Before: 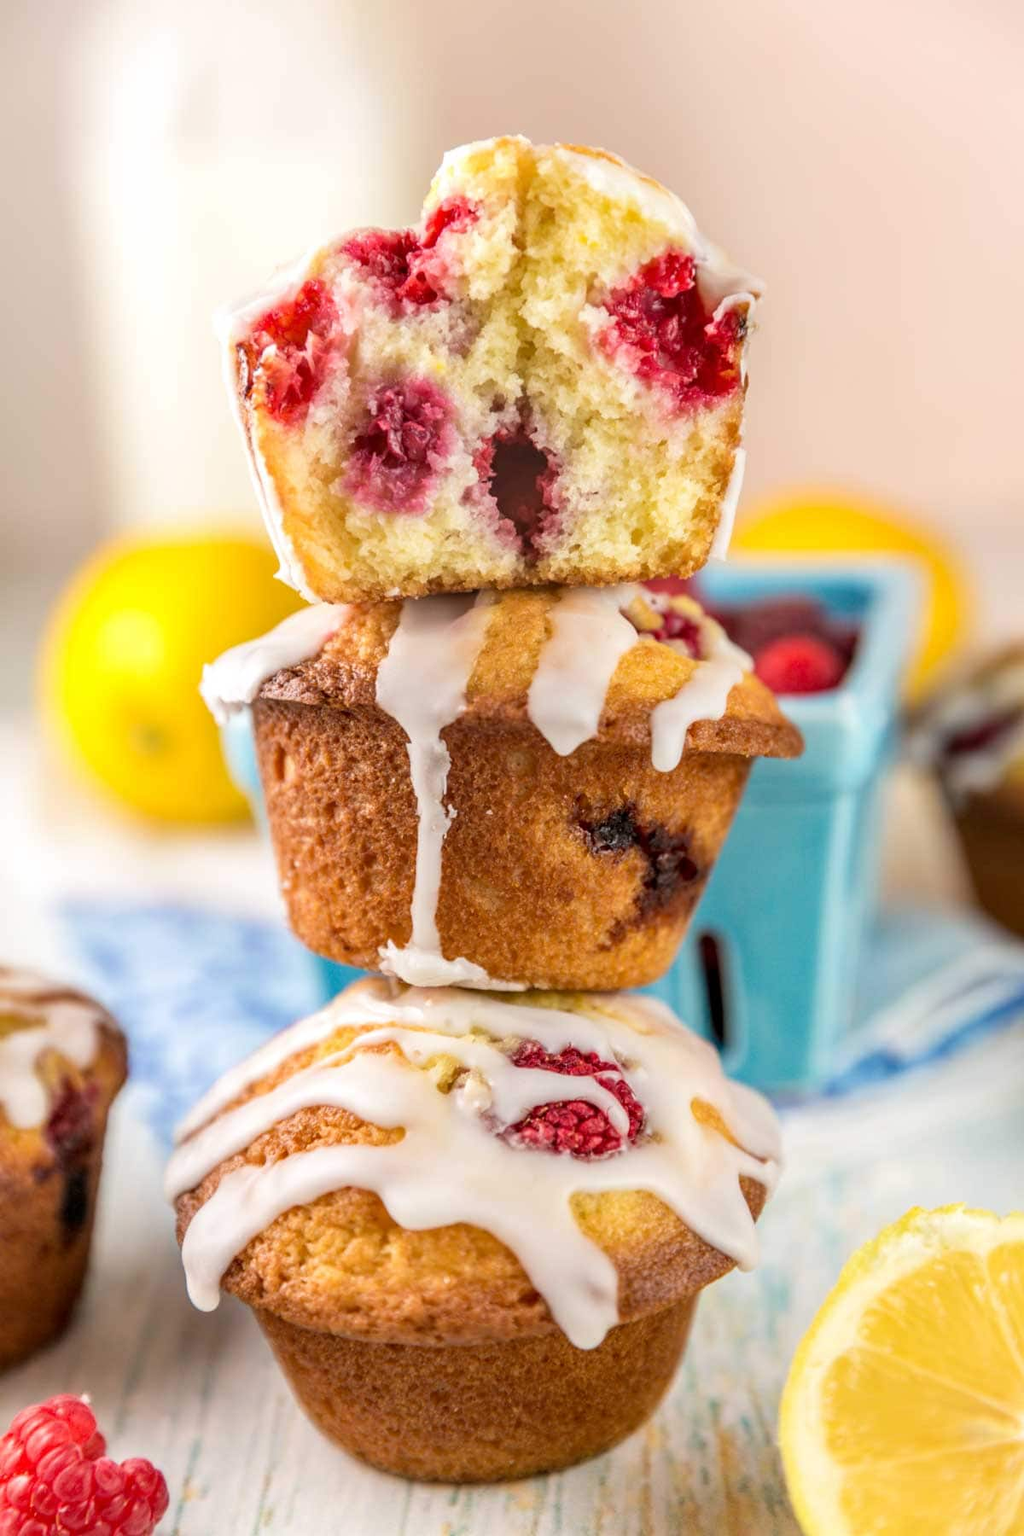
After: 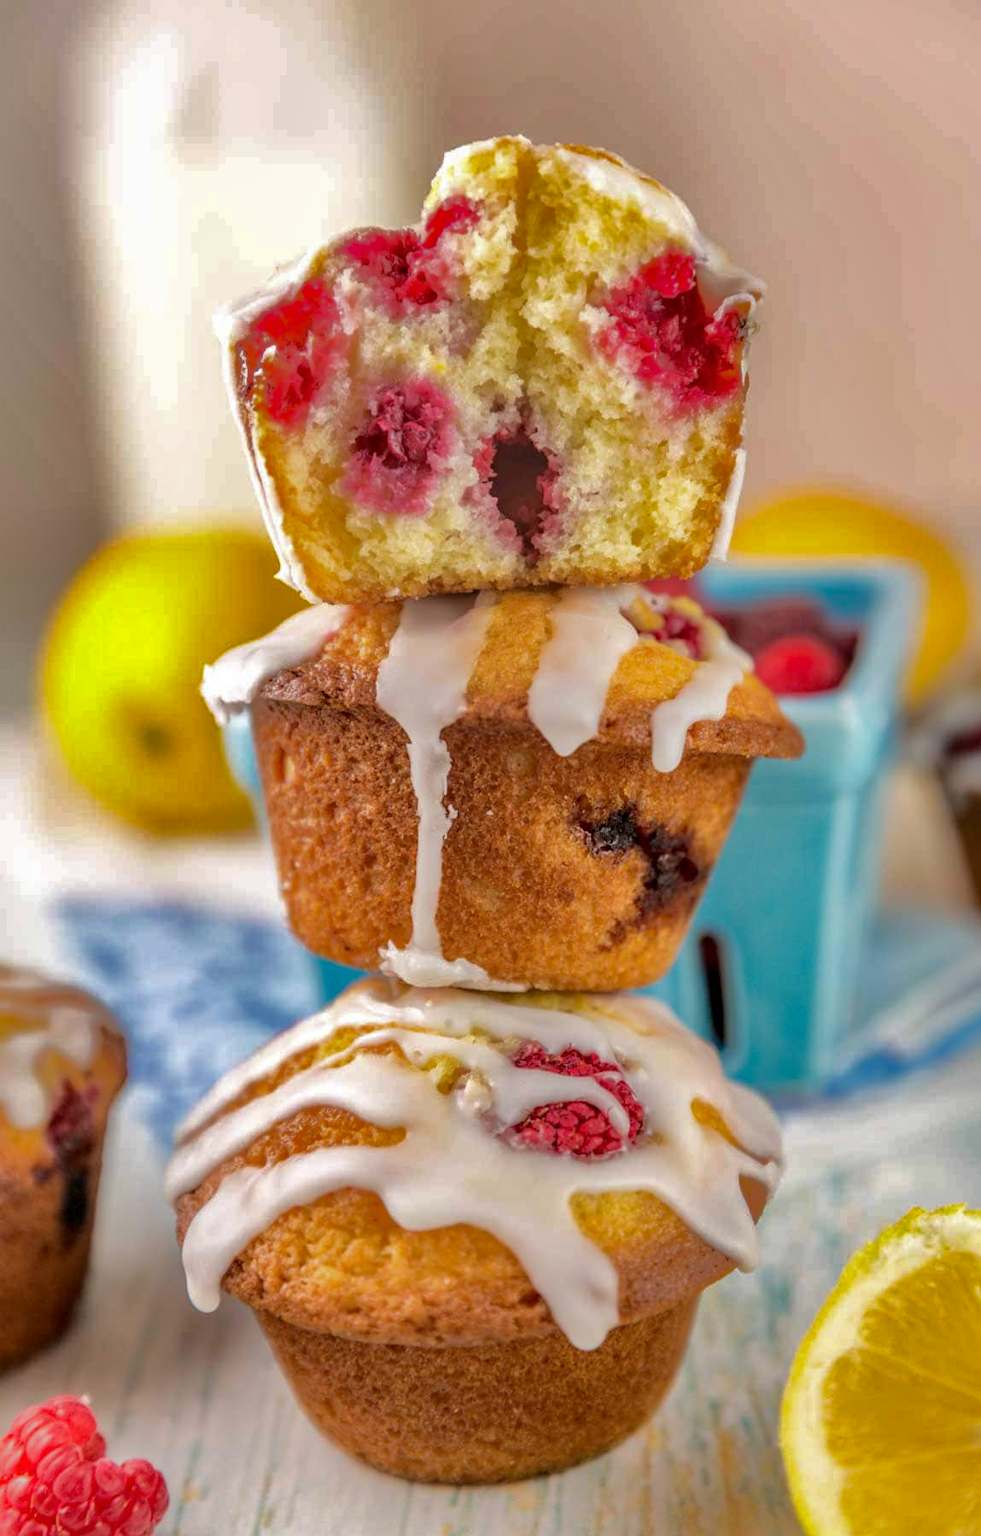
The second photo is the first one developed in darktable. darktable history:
shadows and highlights: shadows -19.91, highlights -73.15
crop: right 4.126%, bottom 0.031%
